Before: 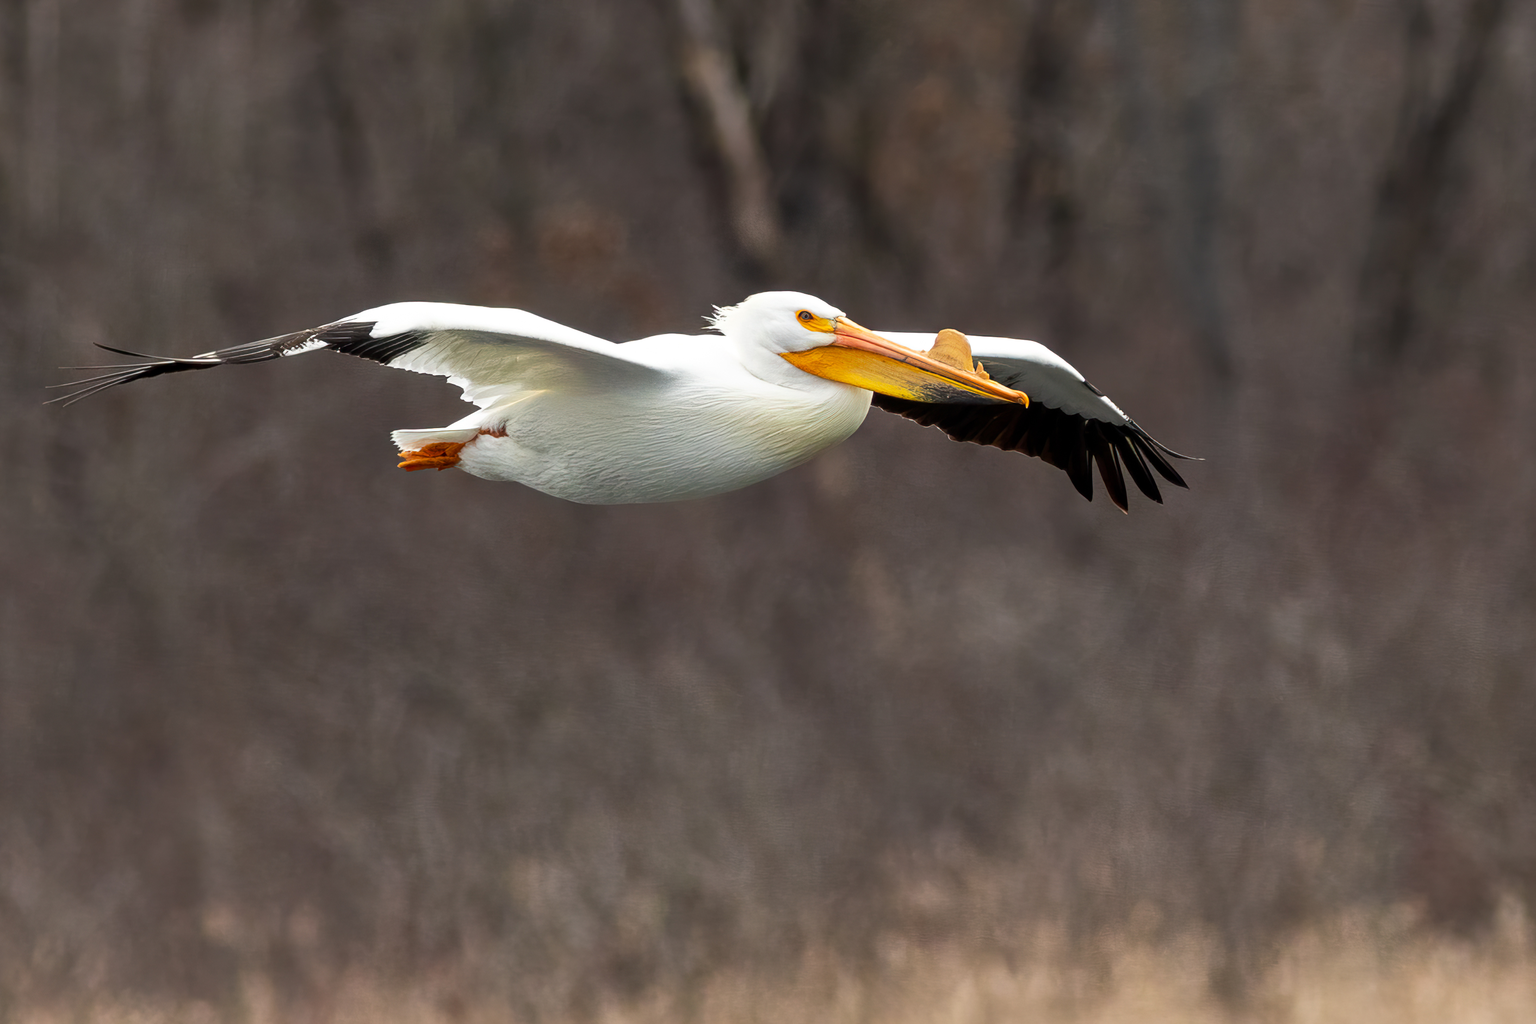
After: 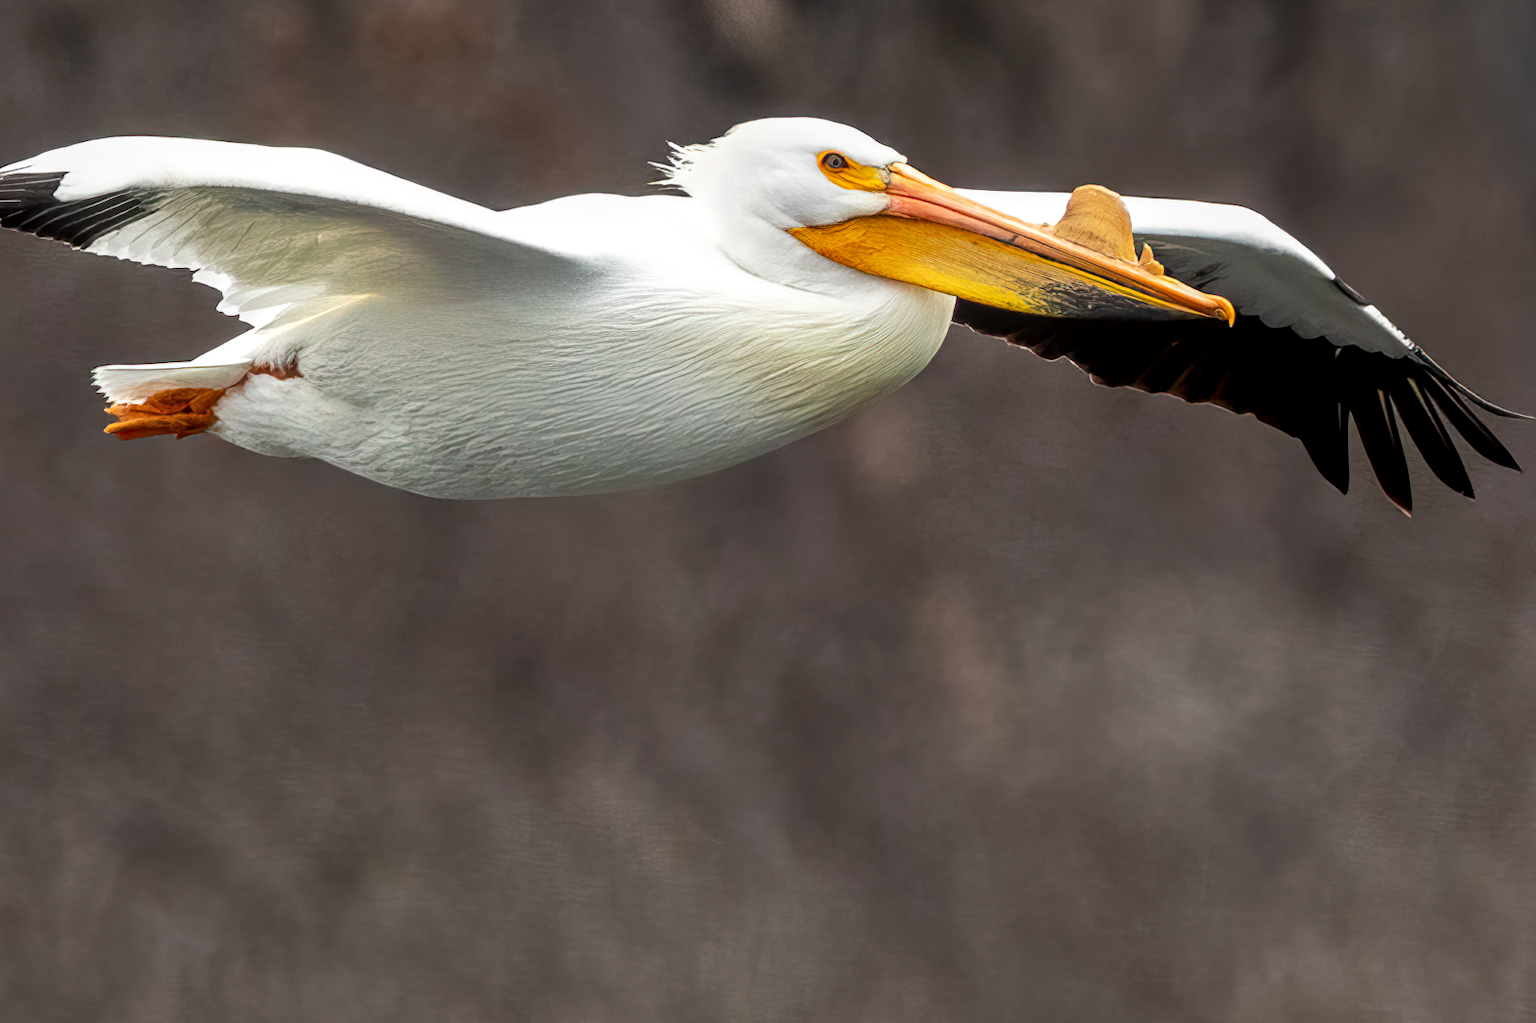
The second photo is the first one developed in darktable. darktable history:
local contrast: on, module defaults
crop and rotate: left 22.13%, top 22.054%, right 22.026%, bottom 22.102%
